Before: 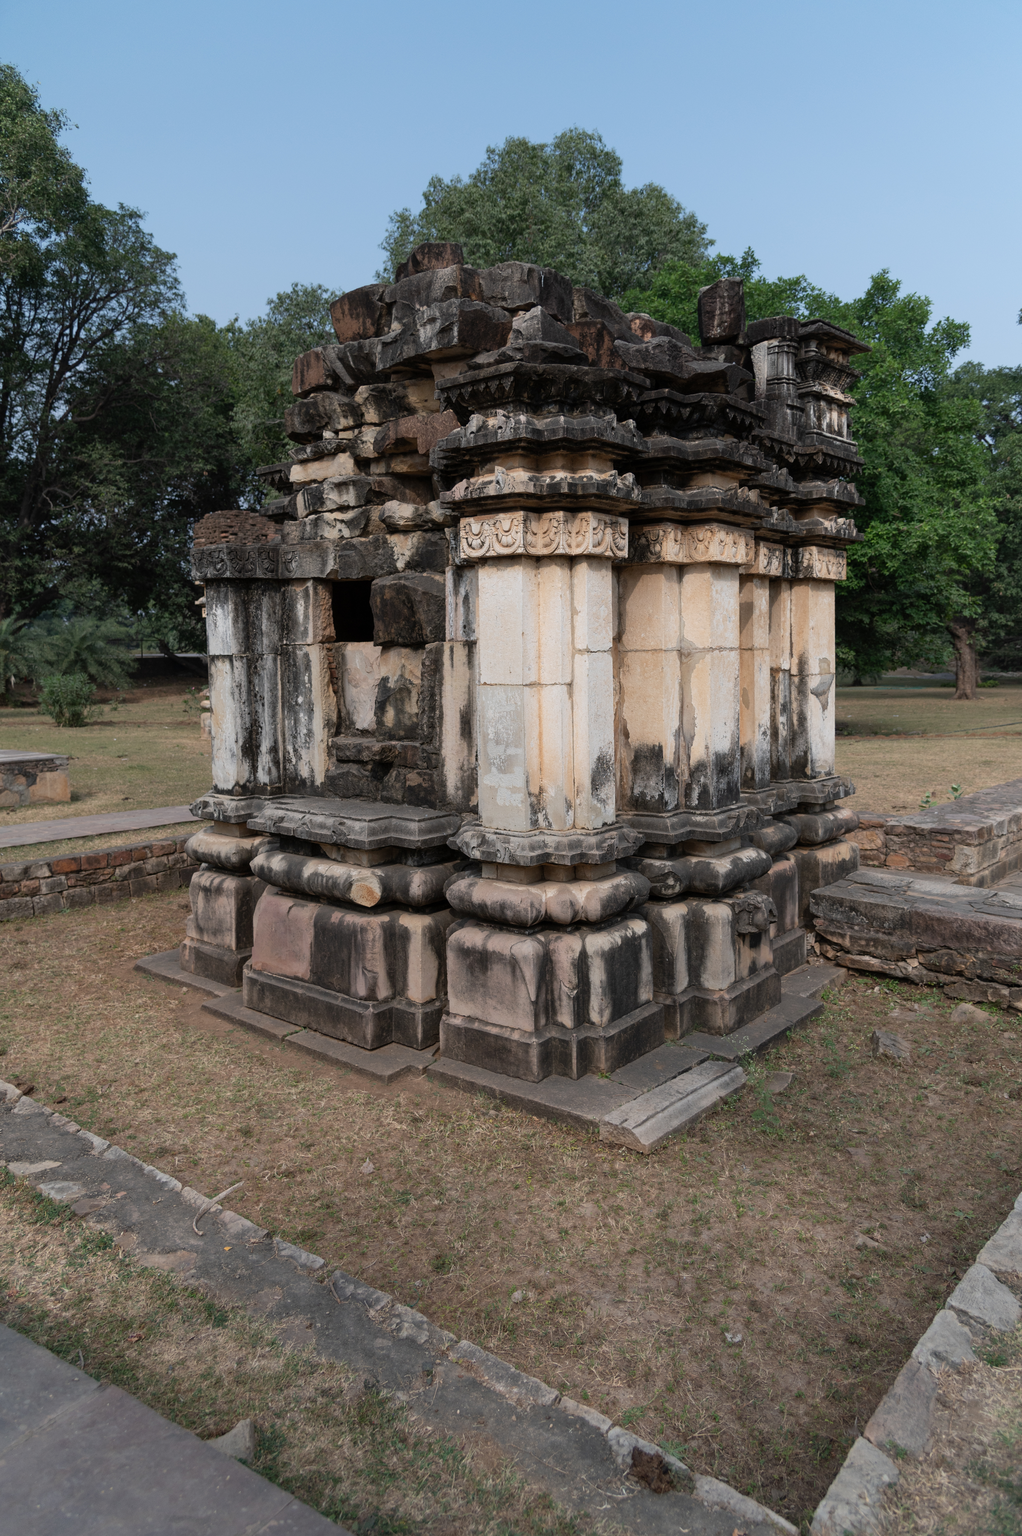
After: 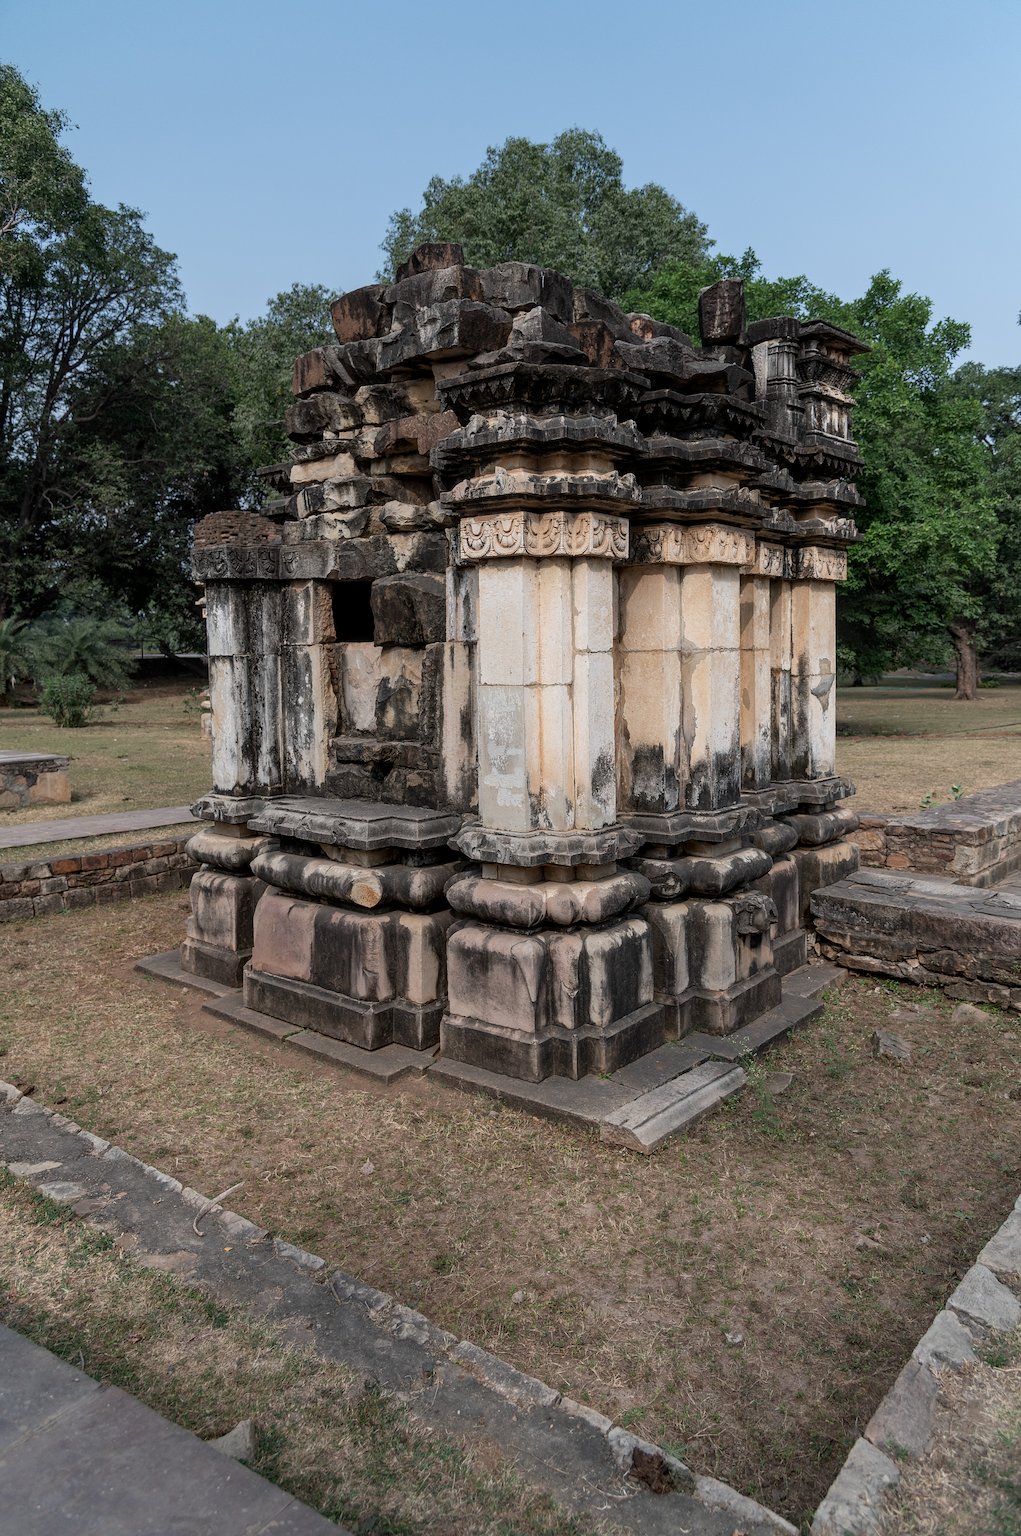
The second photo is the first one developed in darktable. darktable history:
crop: left 0.025%
local contrast: on, module defaults
sharpen: on, module defaults
